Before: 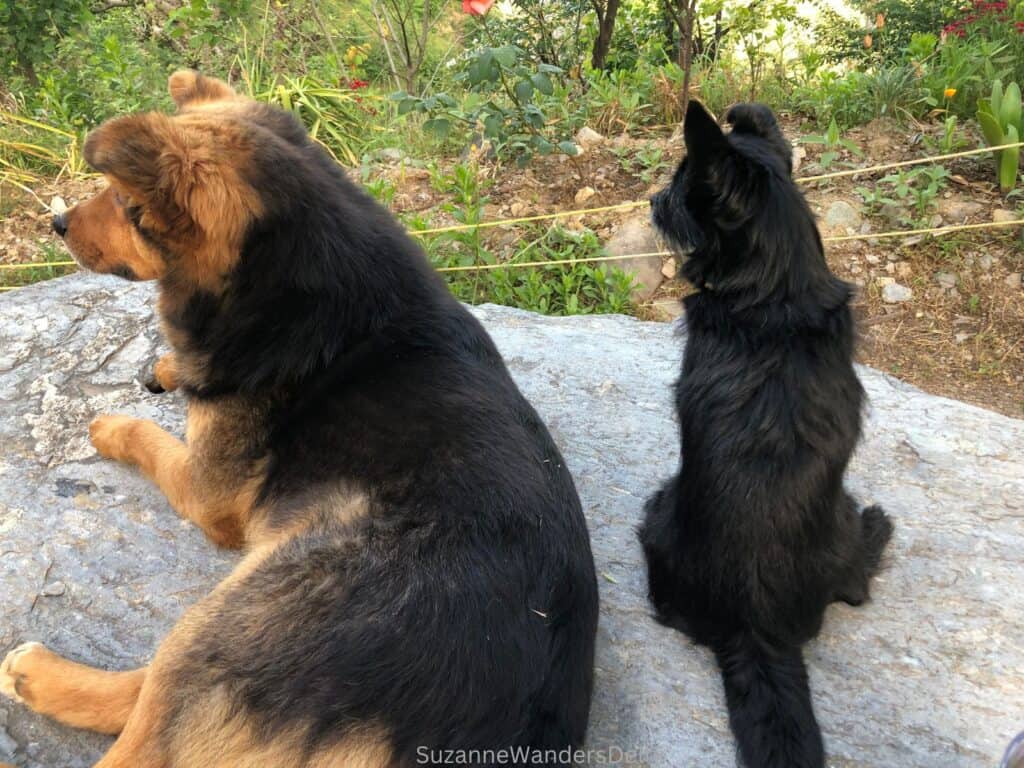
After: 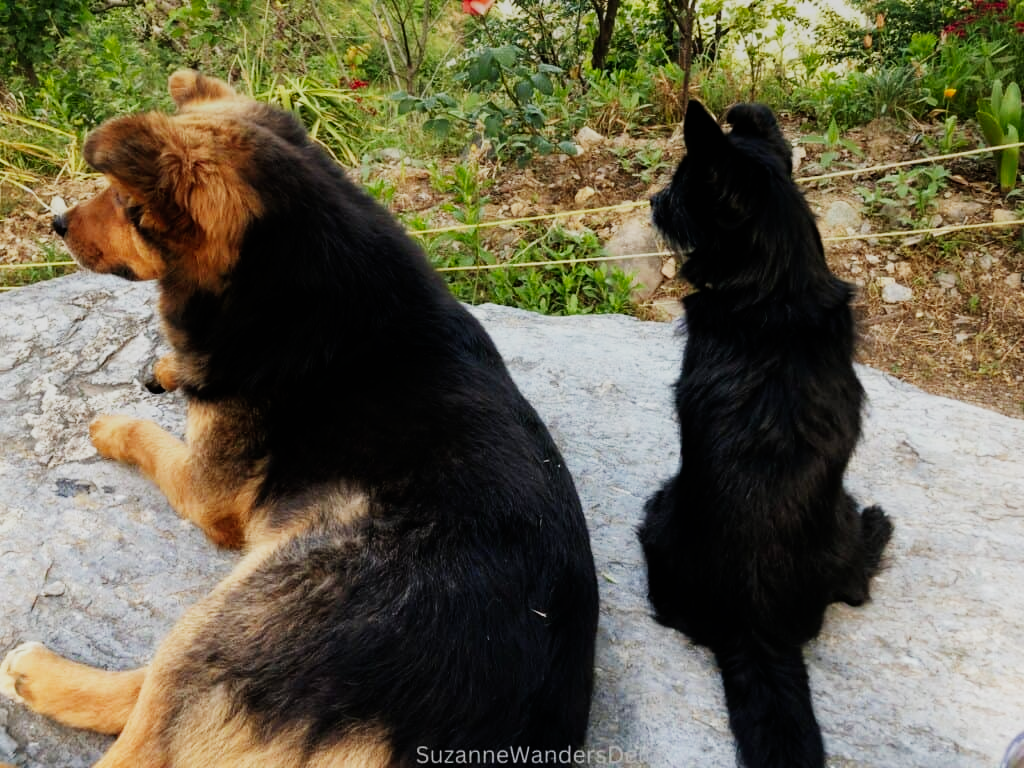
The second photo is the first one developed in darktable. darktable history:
sigmoid: contrast 1.81, skew -0.21, preserve hue 0%, red attenuation 0.1, red rotation 0.035, green attenuation 0.1, green rotation -0.017, blue attenuation 0.15, blue rotation -0.052, base primaries Rec2020
graduated density: on, module defaults
